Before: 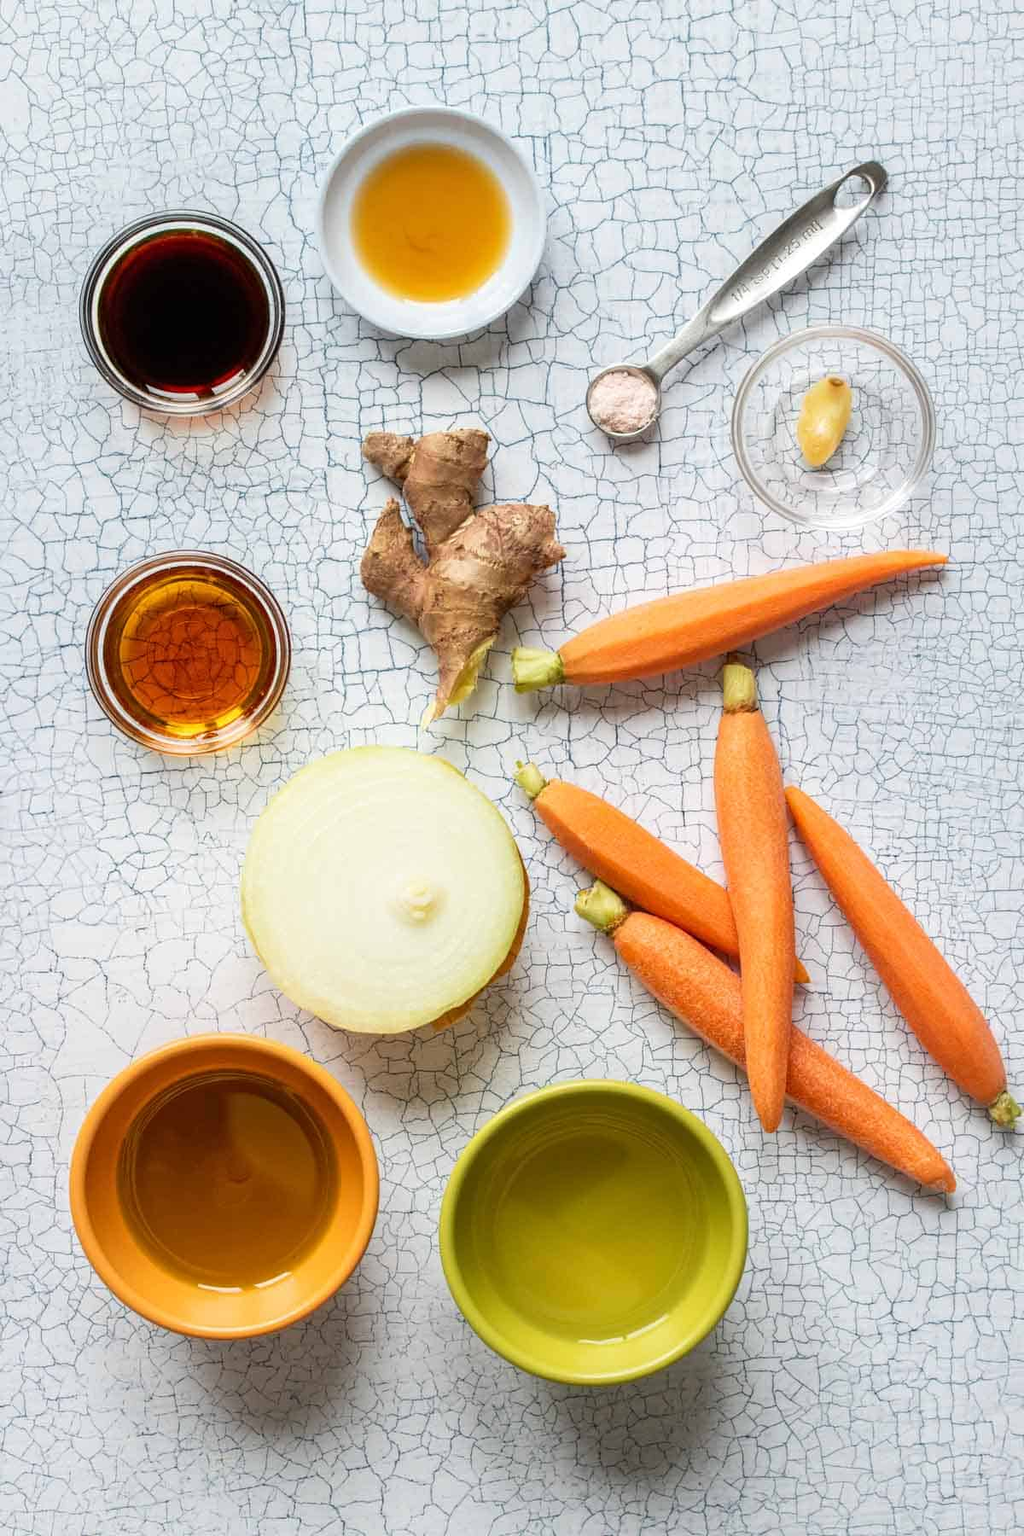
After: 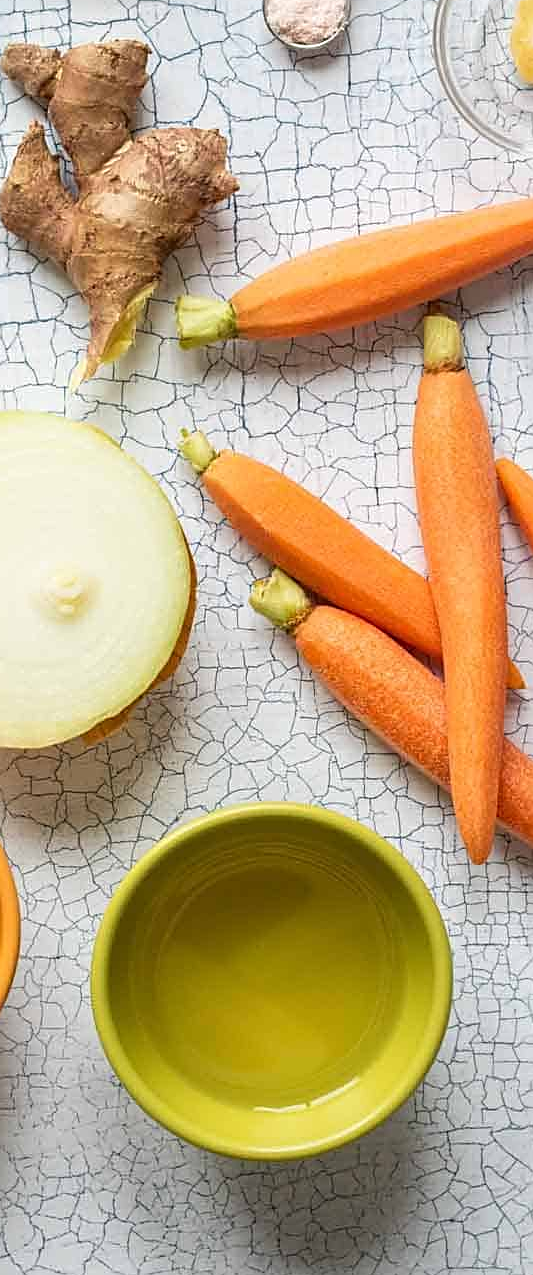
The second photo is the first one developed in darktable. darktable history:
sharpen: on, module defaults
crop: left 35.353%, top 25.776%, right 20.154%, bottom 3.366%
